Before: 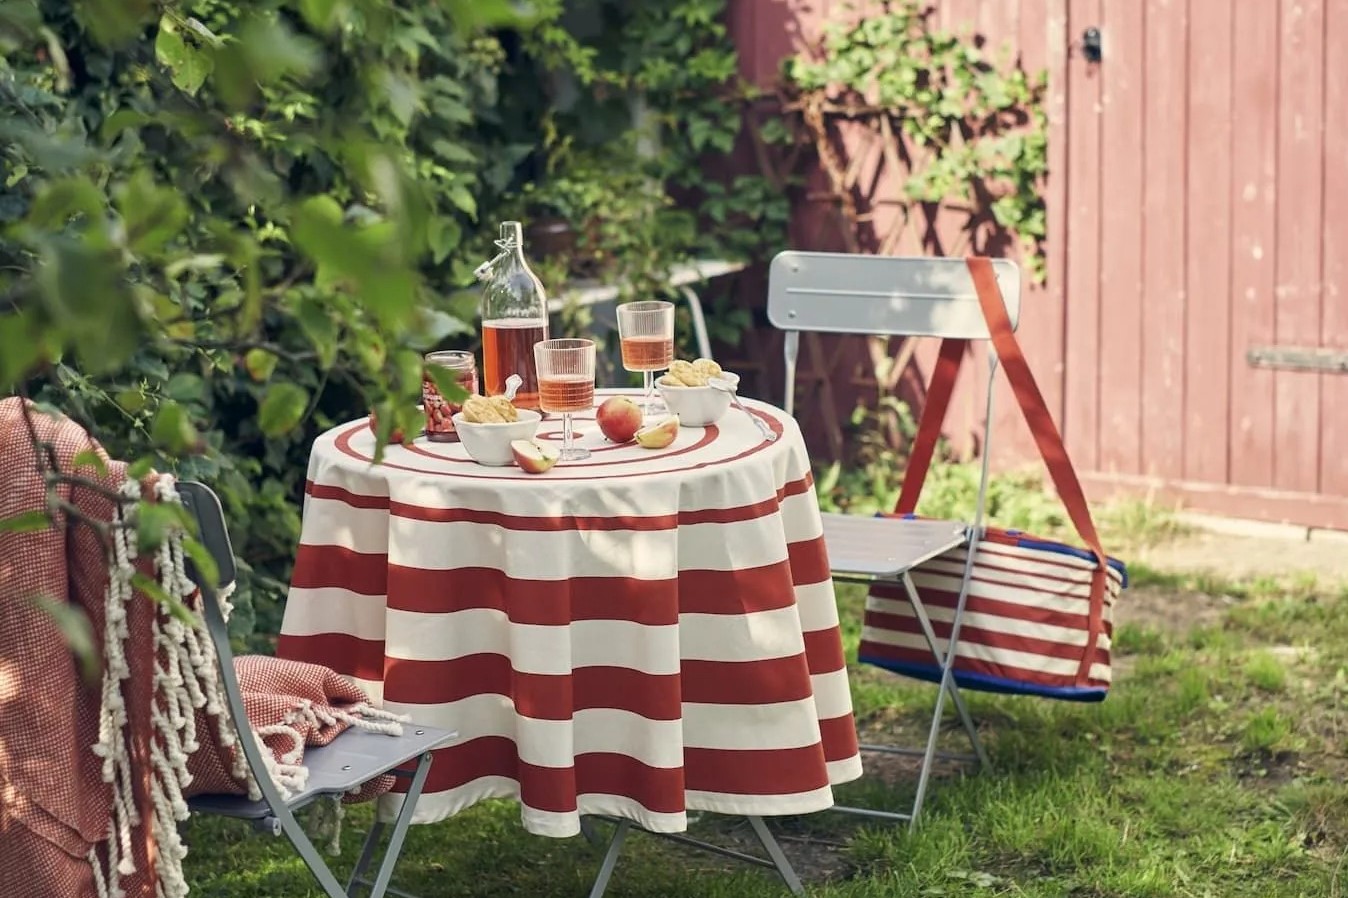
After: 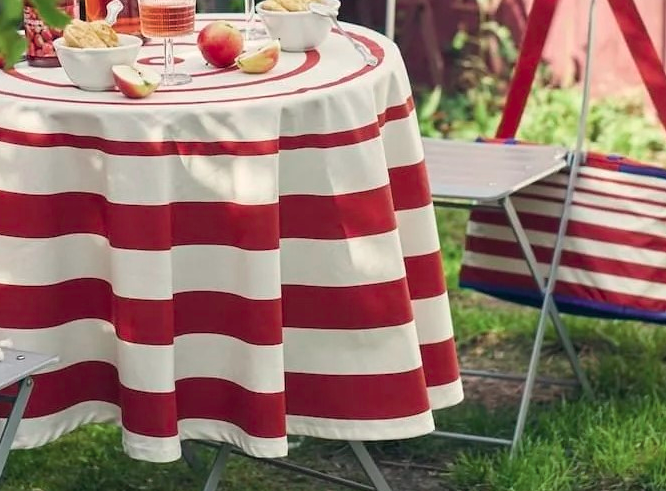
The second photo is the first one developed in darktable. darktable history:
crop: left 29.672%, top 41.786%, right 20.851%, bottom 3.487%
color contrast: blue-yellow contrast 0.62
color balance rgb: linear chroma grading › global chroma 15%, perceptual saturation grading › global saturation 30%
